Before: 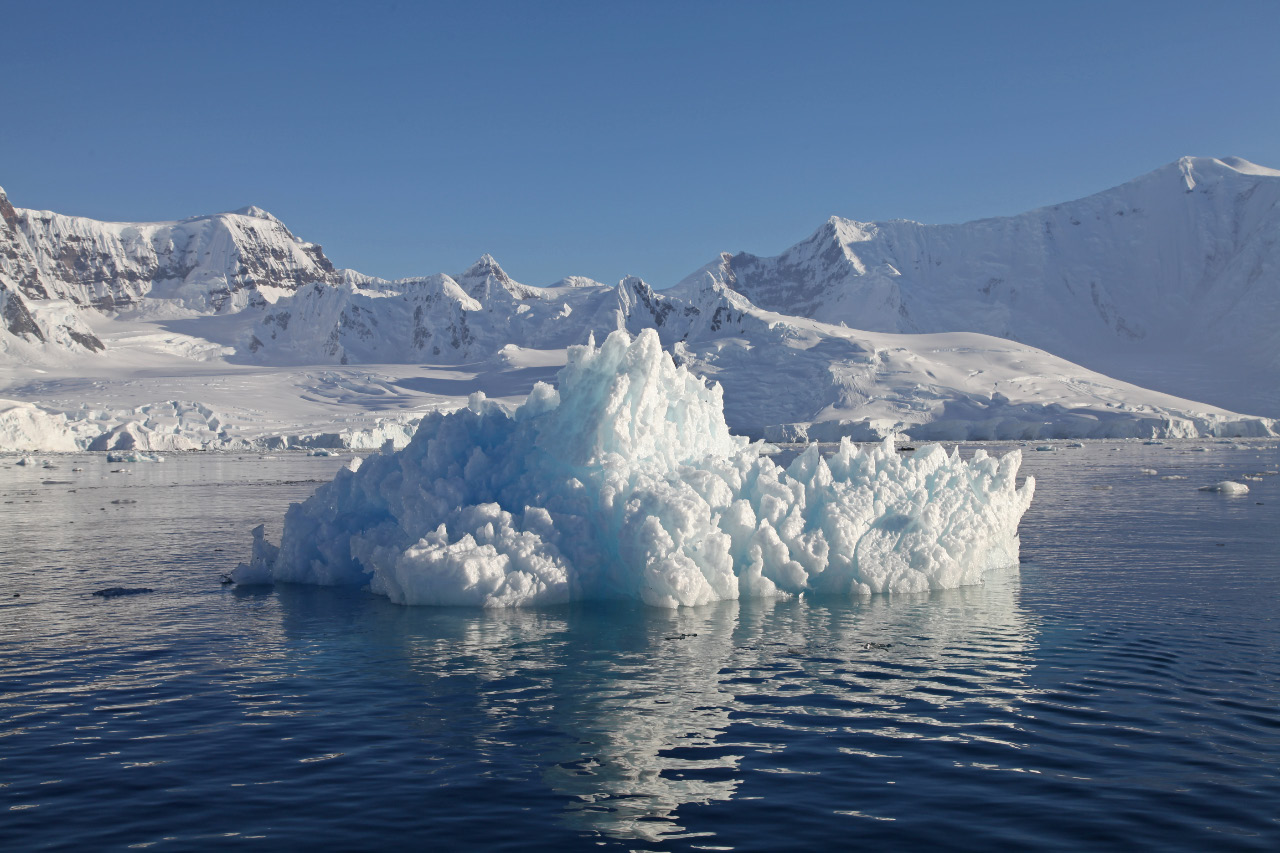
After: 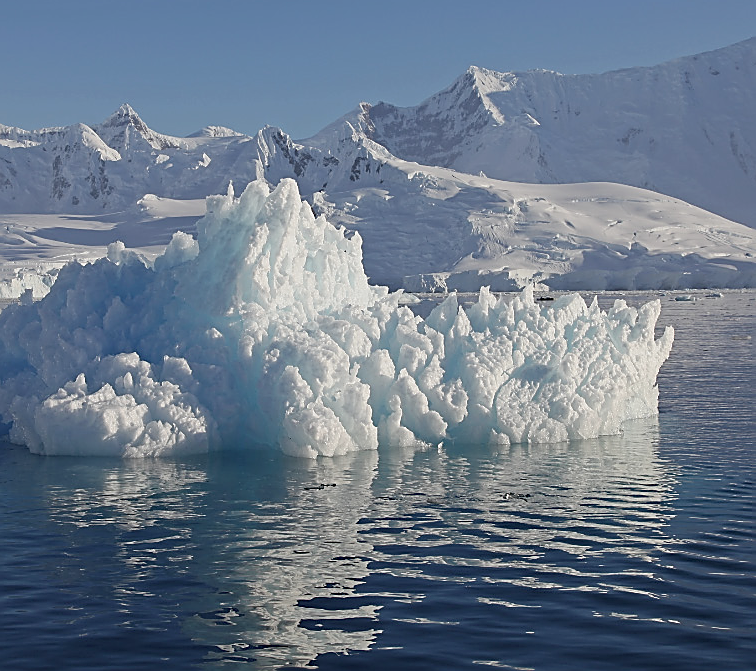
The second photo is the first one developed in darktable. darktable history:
sharpen: radius 1.4, amount 1.25, threshold 0.7
crop and rotate: left 28.256%, top 17.734%, right 12.656%, bottom 3.573%
color balance: contrast -15%
